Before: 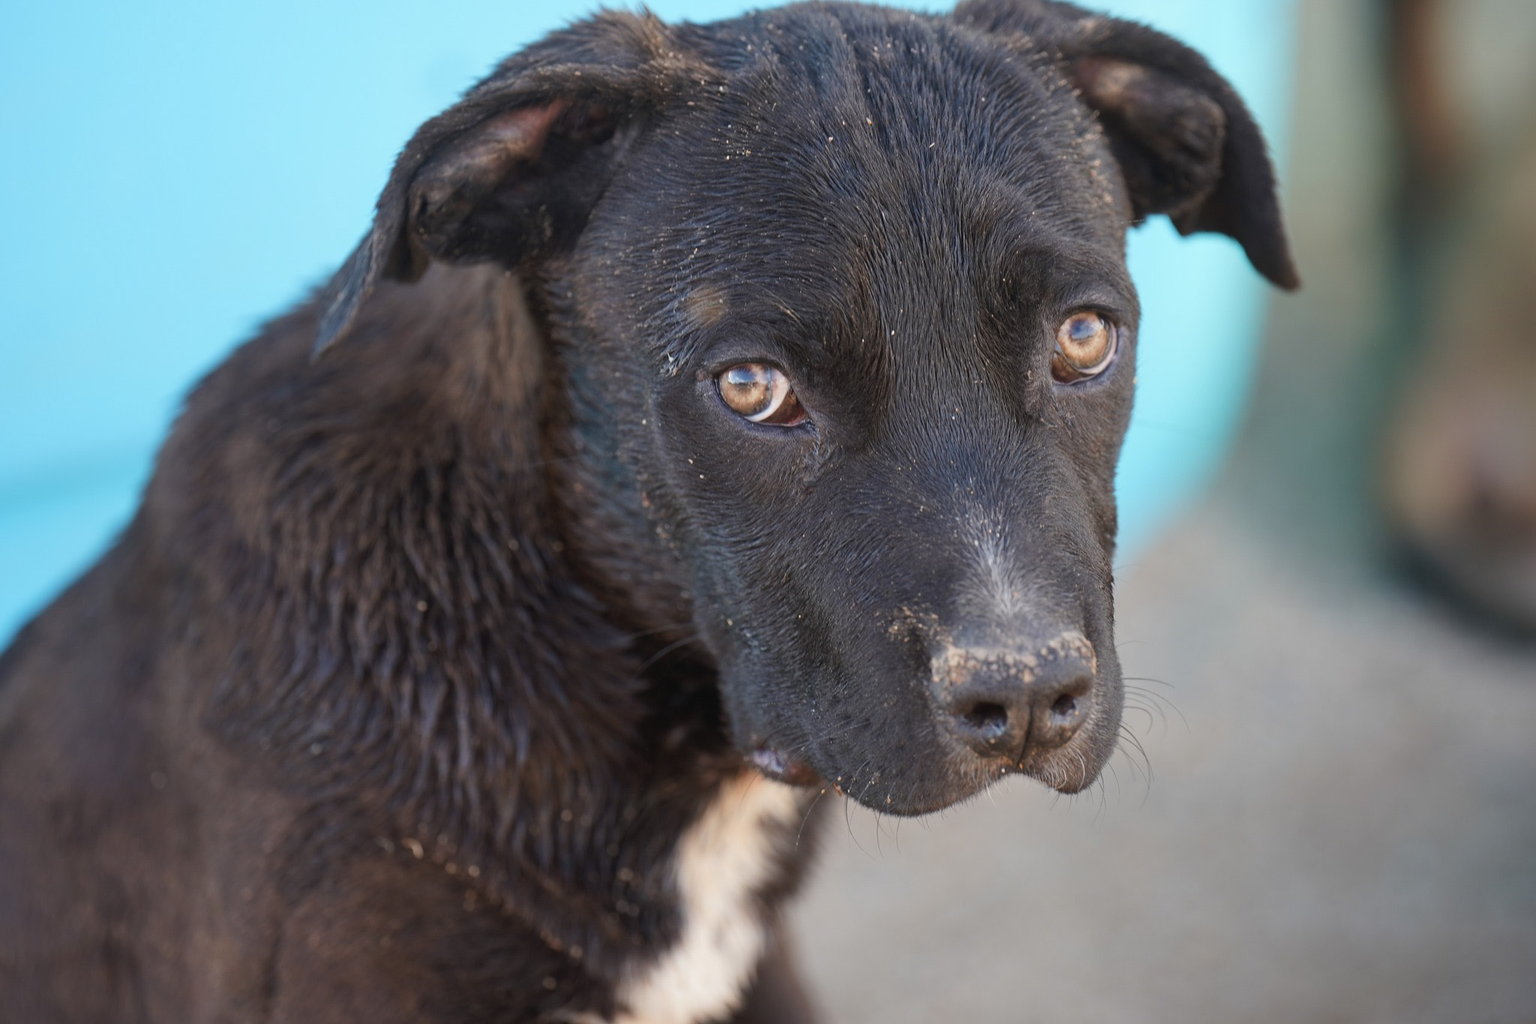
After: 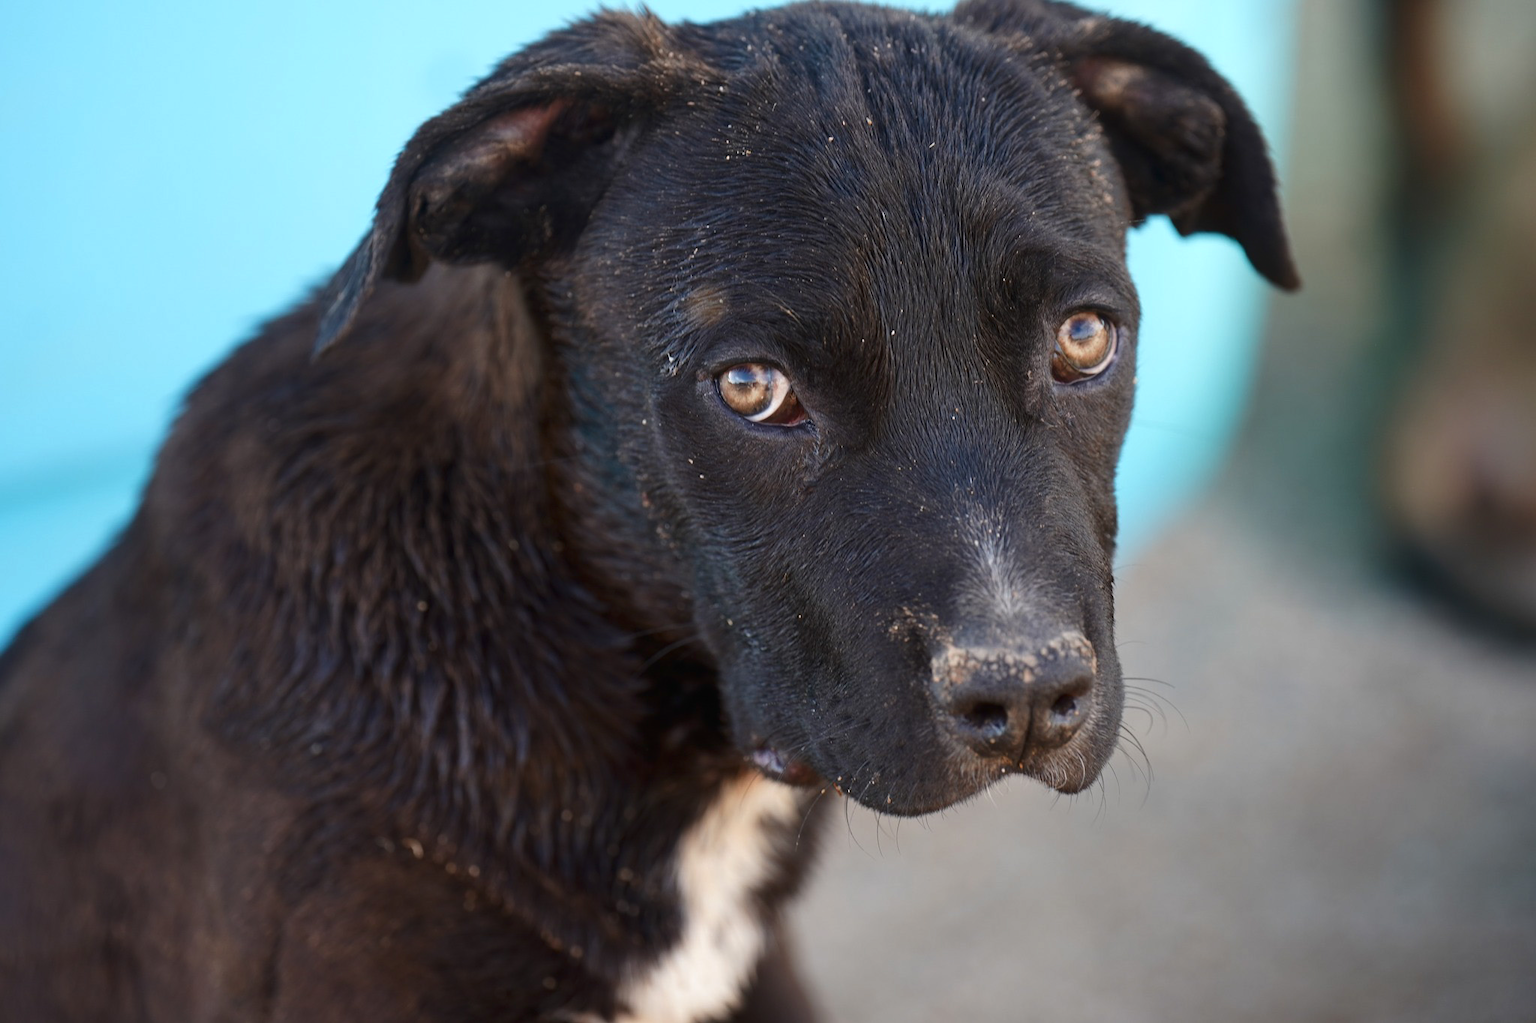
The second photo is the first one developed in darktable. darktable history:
shadows and highlights: shadows -11.89, white point adjustment 3.91, highlights 26.33
contrast brightness saturation: contrast 0.069, brightness -0.126, saturation 0.064
tone equalizer: edges refinement/feathering 500, mask exposure compensation -1.57 EV, preserve details no
